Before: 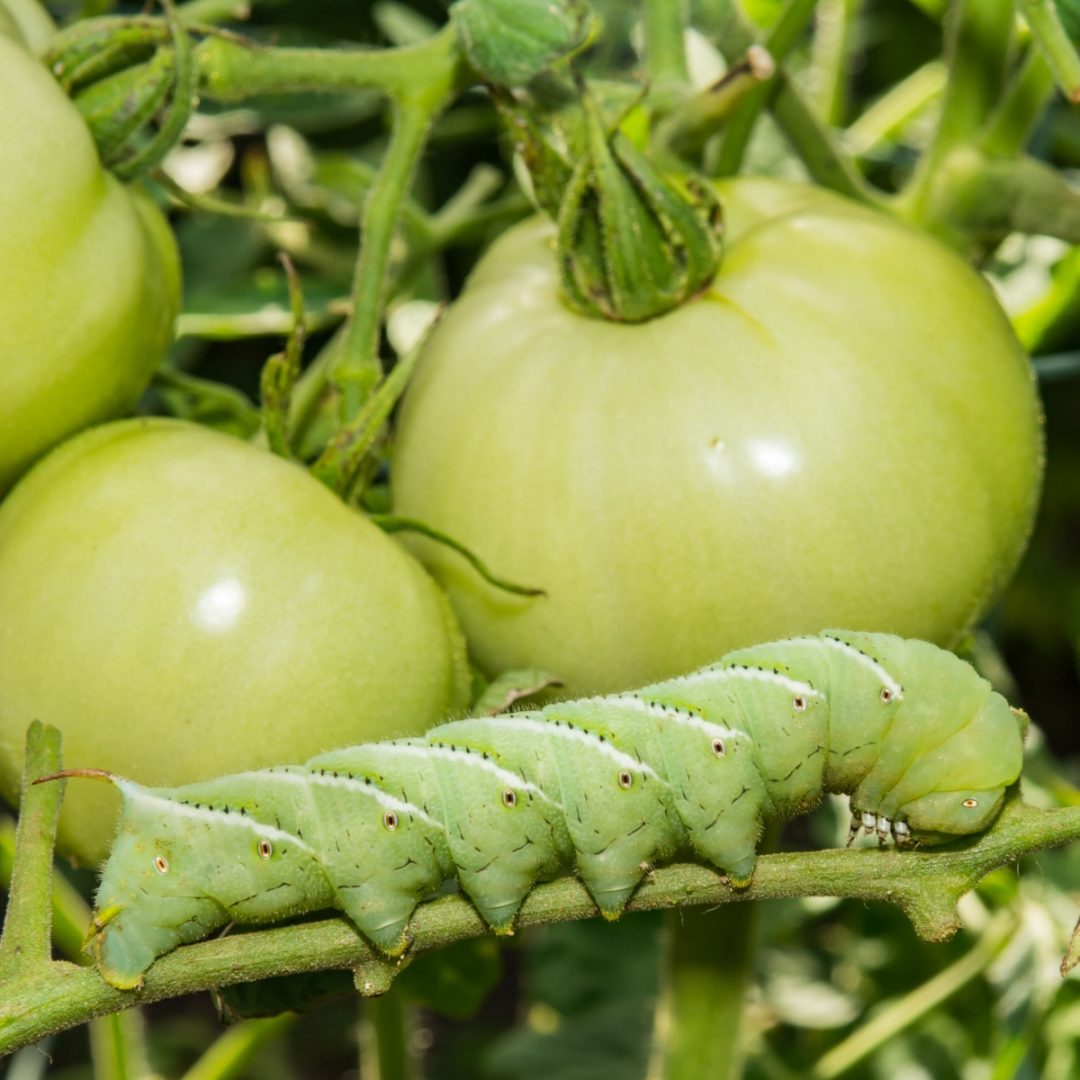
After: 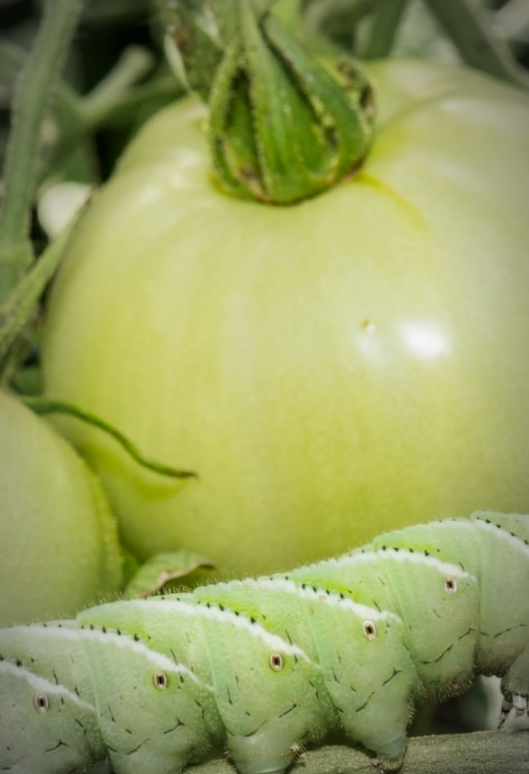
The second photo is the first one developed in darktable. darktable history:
crop: left 32.334%, top 10.981%, right 18.676%, bottom 17.324%
exposure: black level correction 0.002, exposure 0.149 EV, compensate highlight preservation false
color balance rgb: shadows lift › hue 86.32°, perceptual saturation grading › global saturation 0.495%, contrast -10.039%
vignetting: fall-off start 67.6%, fall-off radius 67.89%, brightness -0.625, saturation -0.673, automatic ratio true
